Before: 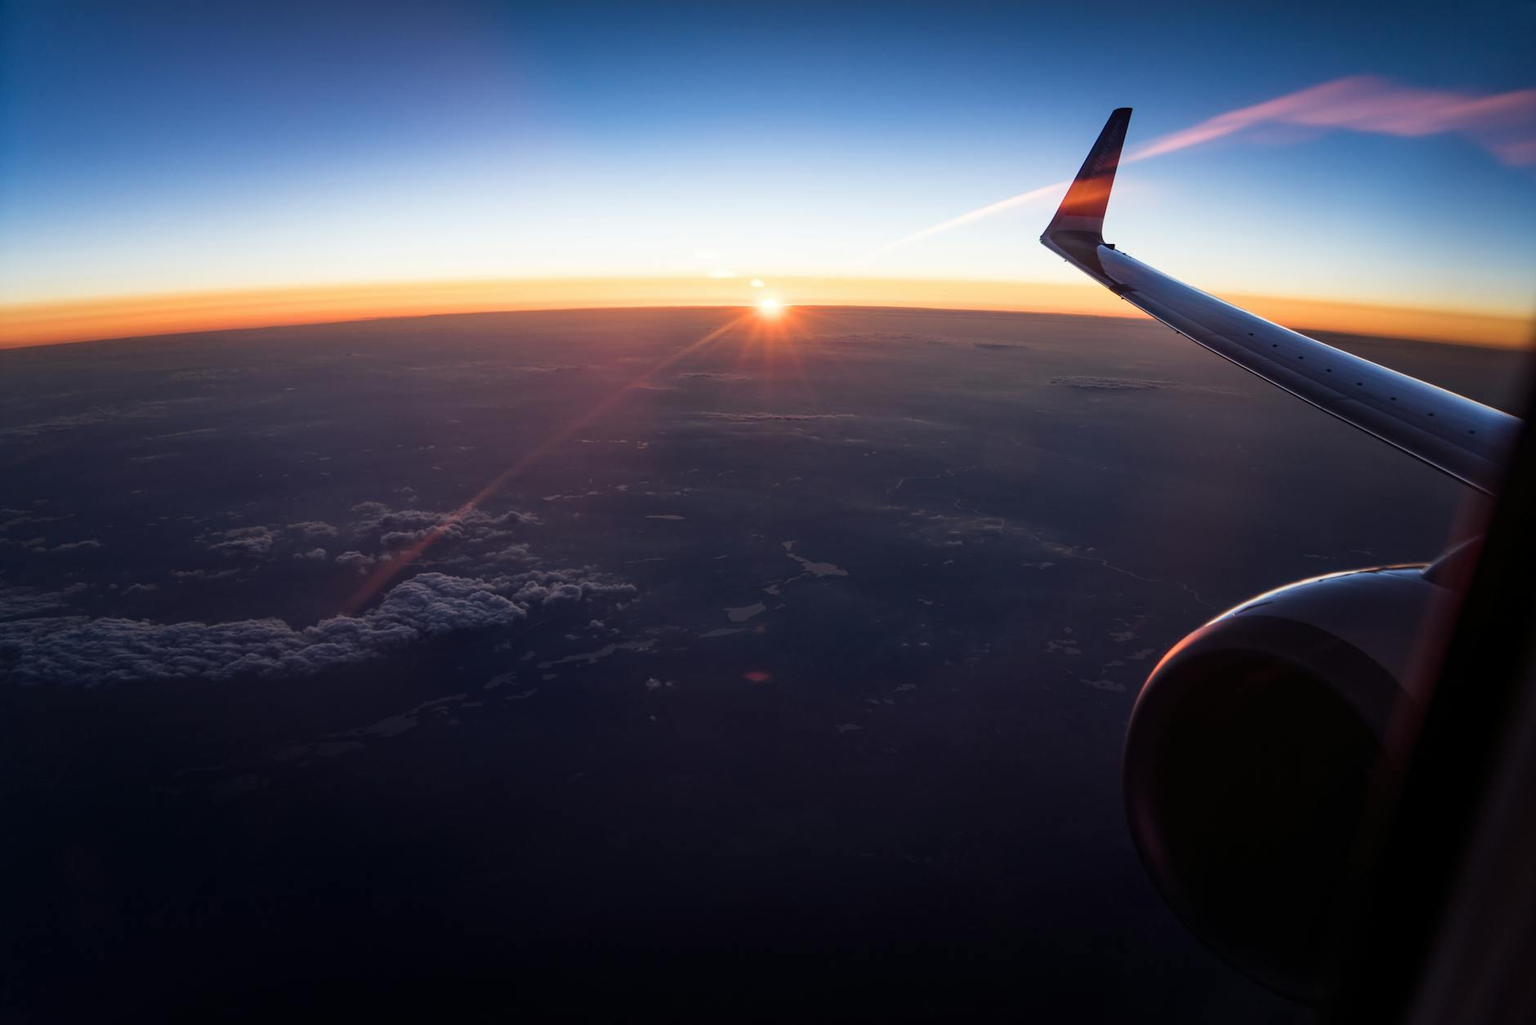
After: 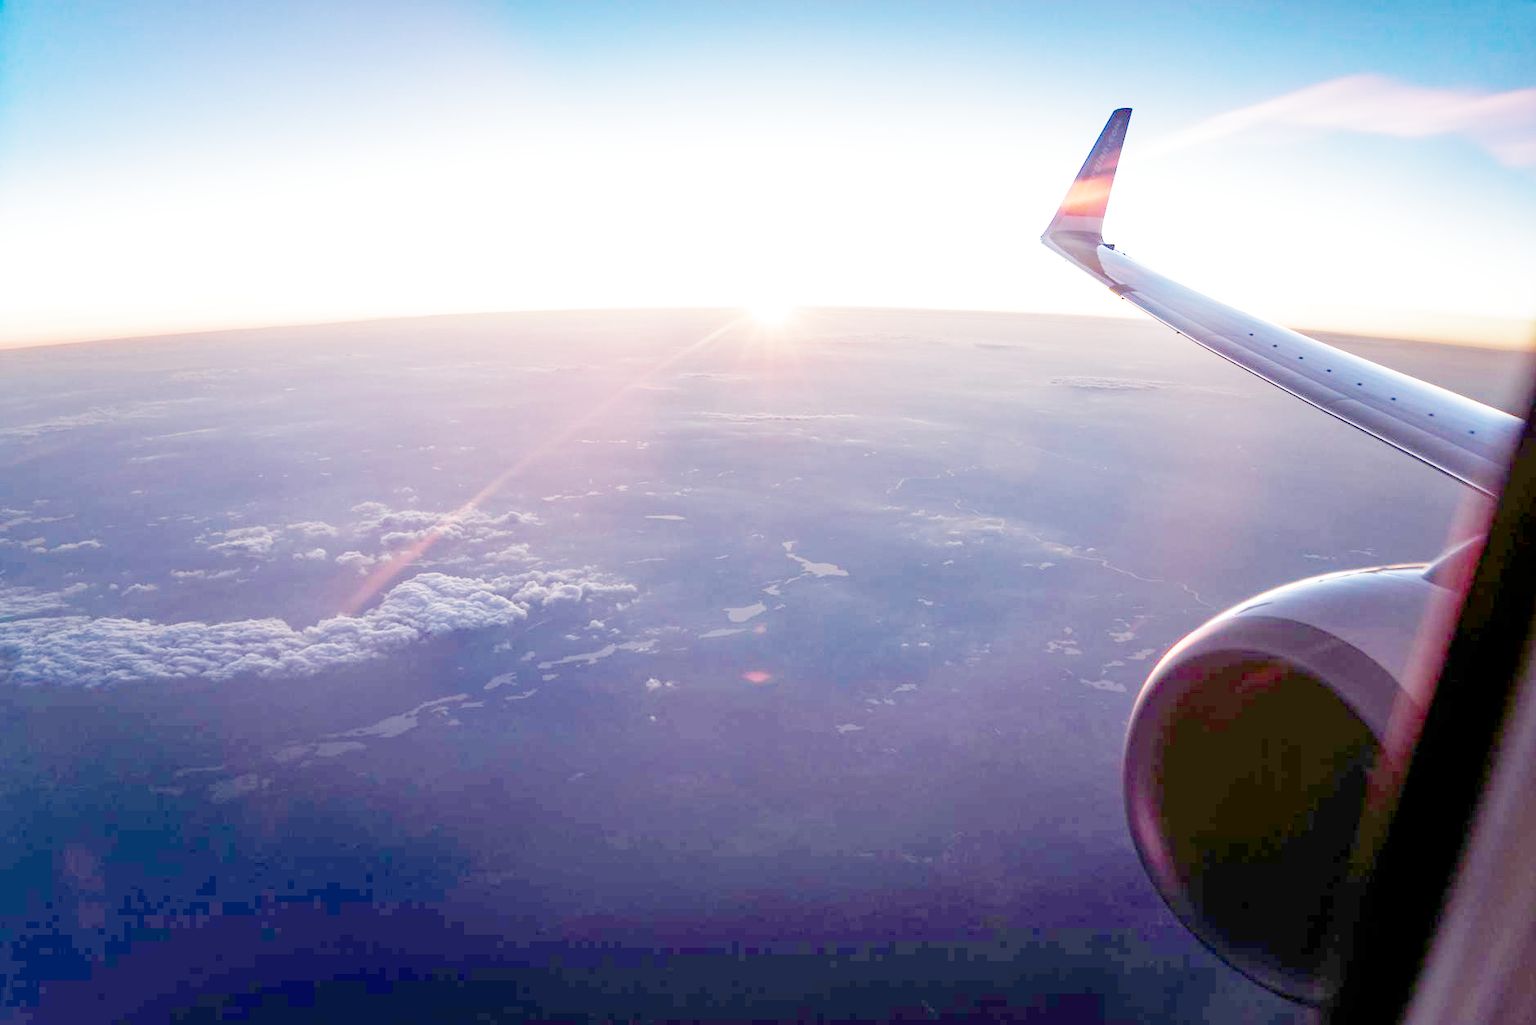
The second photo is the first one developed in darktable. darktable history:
filmic rgb: middle gray luminance 12.74%, black relative exposure -10.13 EV, white relative exposure 3.47 EV, threshold 6 EV, target black luminance 0%, hardness 5.74, latitude 44.69%, contrast 1.221, highlights saturation mix 5%, shadows ↔ highlights balance 26.78%, add noise in highlights 0, preserve chrominance no, color science v3 (2019), use custom middle-gray values true, iterations of high-quality reconstruction 0, contrast in highlights soft, enable highlight reconstruction true
exposure: exposure 0.6 EV, compensate highlight preservation false
color balance: output saturation 110%
